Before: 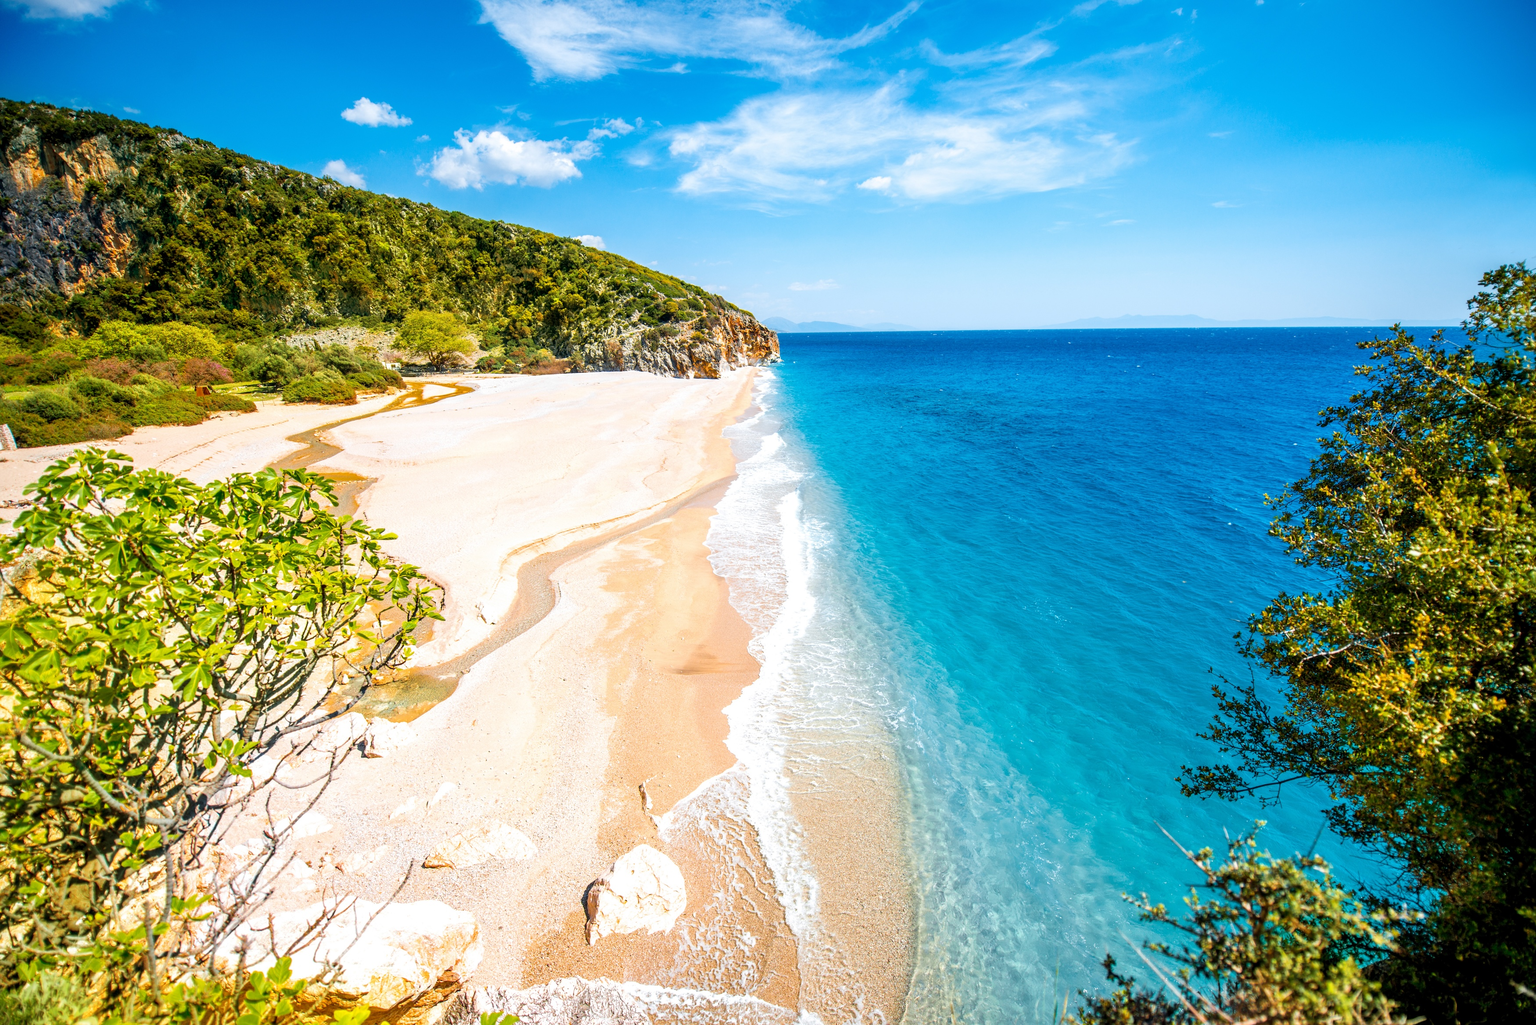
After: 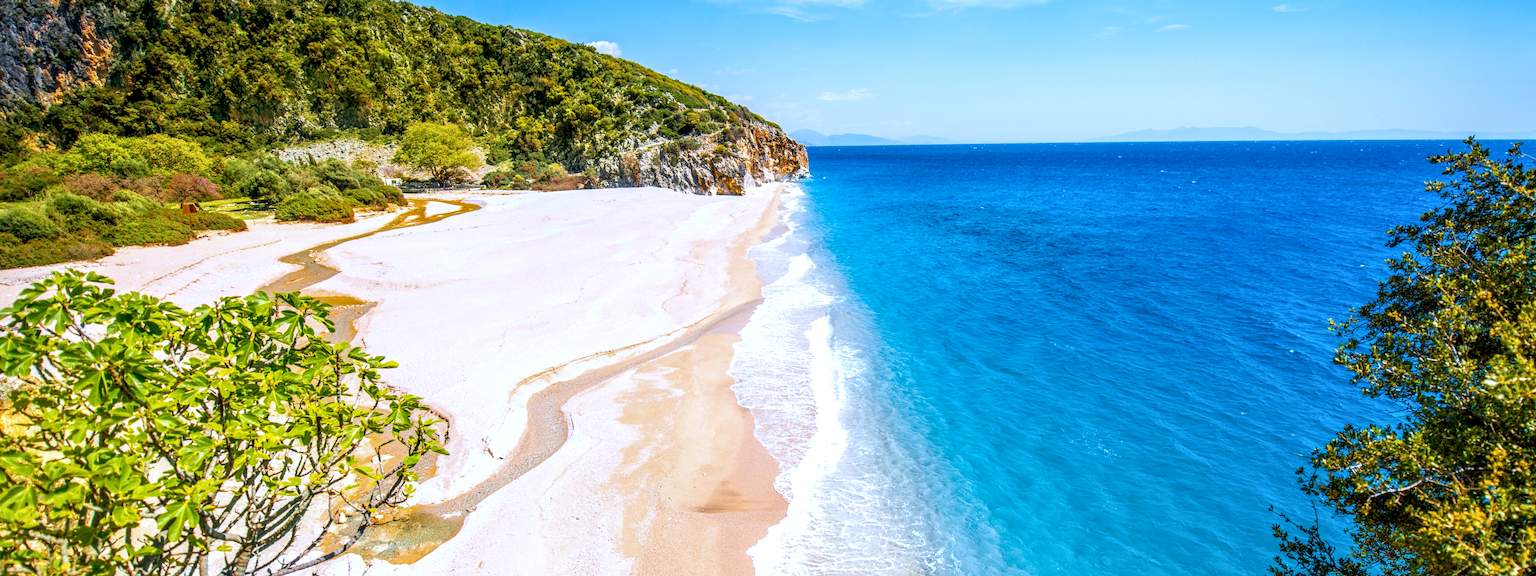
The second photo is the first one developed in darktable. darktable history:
crop: left 1.744%, top 19.225%, right 5.069%, bottom 28.357%
local contrast: on, module defaults
white balance: red 0.967, blue 1.119, emerald 0.756
